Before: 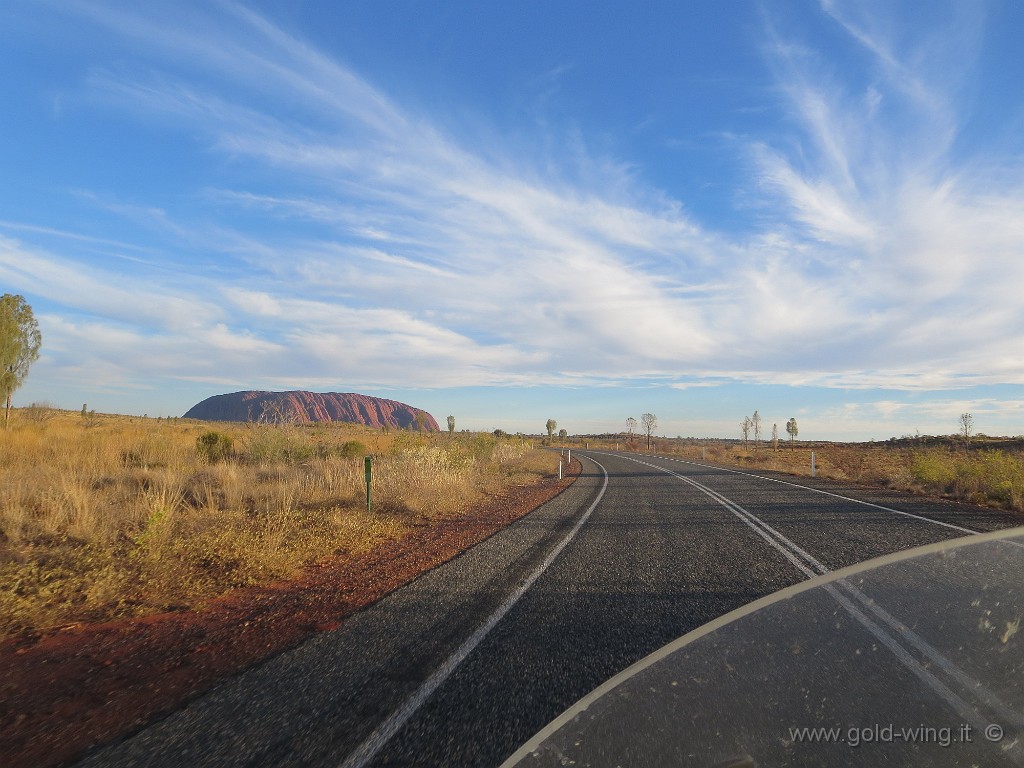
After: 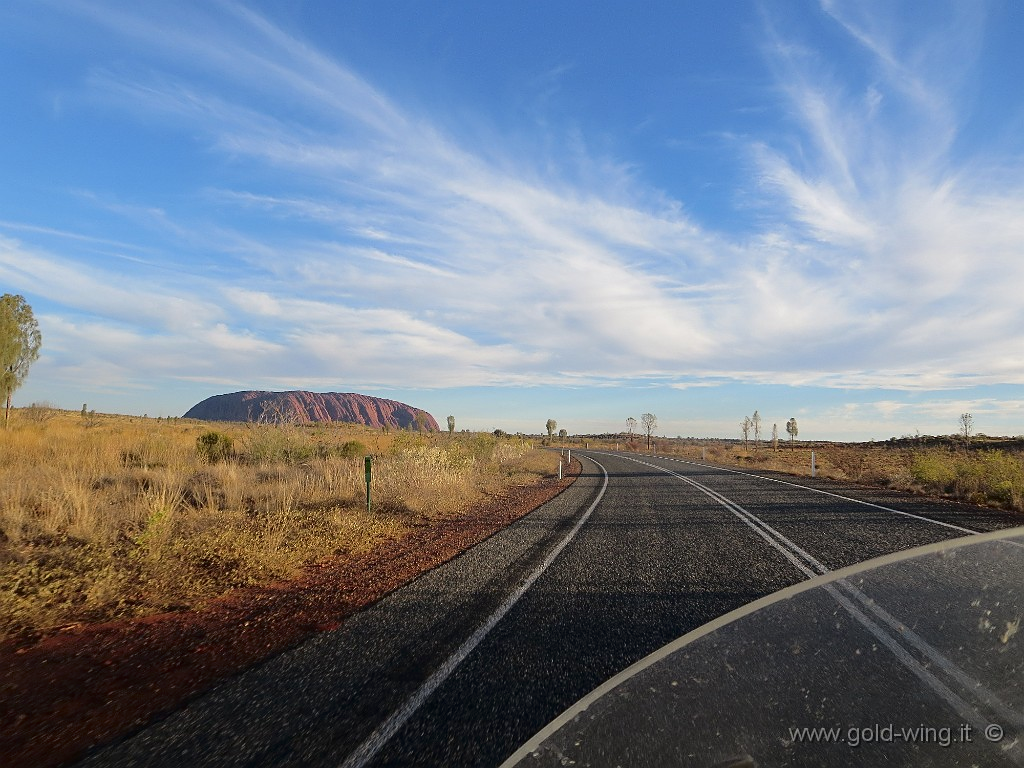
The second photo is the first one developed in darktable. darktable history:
fill light: exposure -2 EV, width 8.6
sharpen: amount 0.2
